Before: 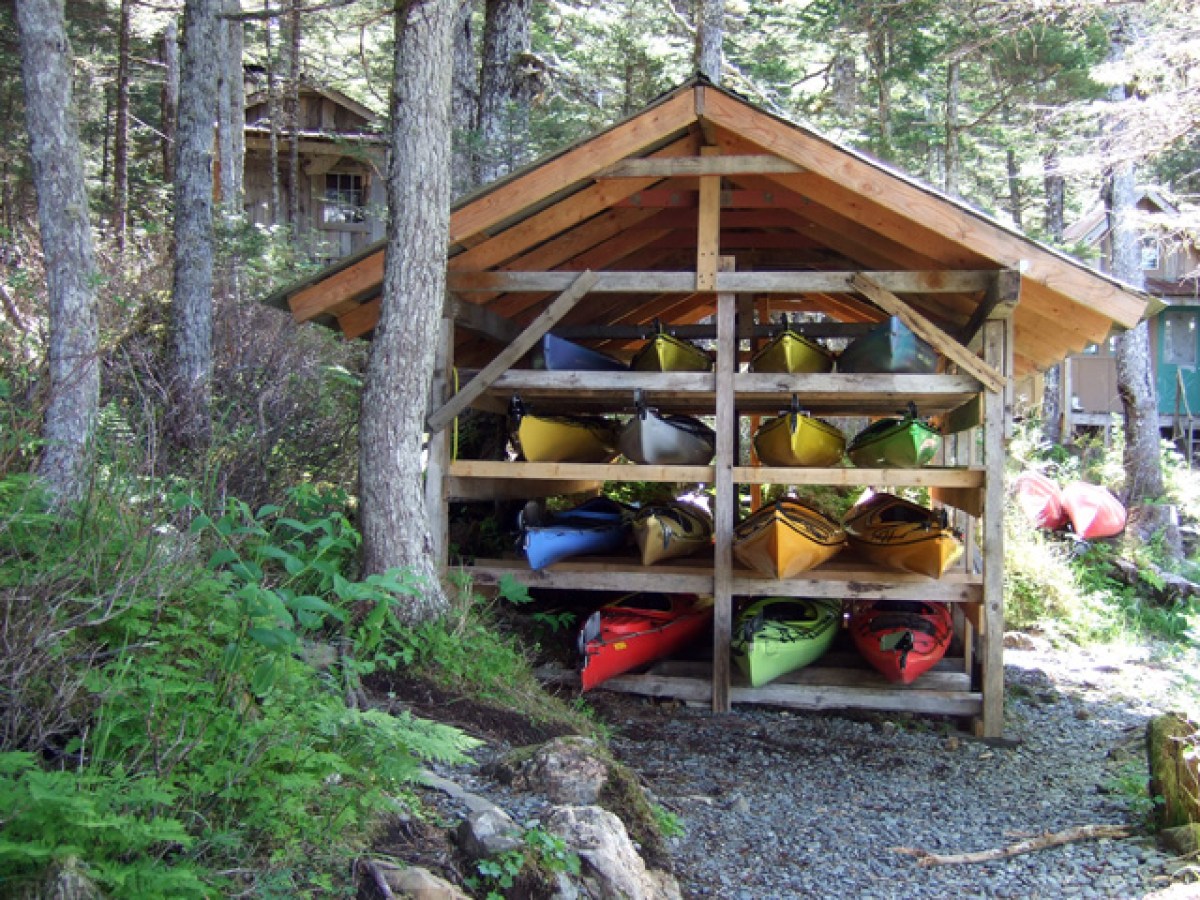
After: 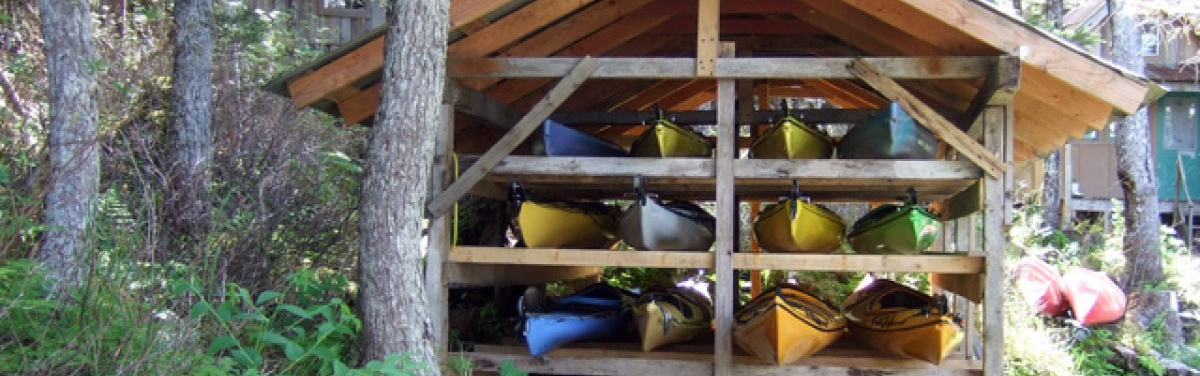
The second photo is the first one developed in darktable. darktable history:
crop and rotate: top 23.84%, bottom 34.294%
